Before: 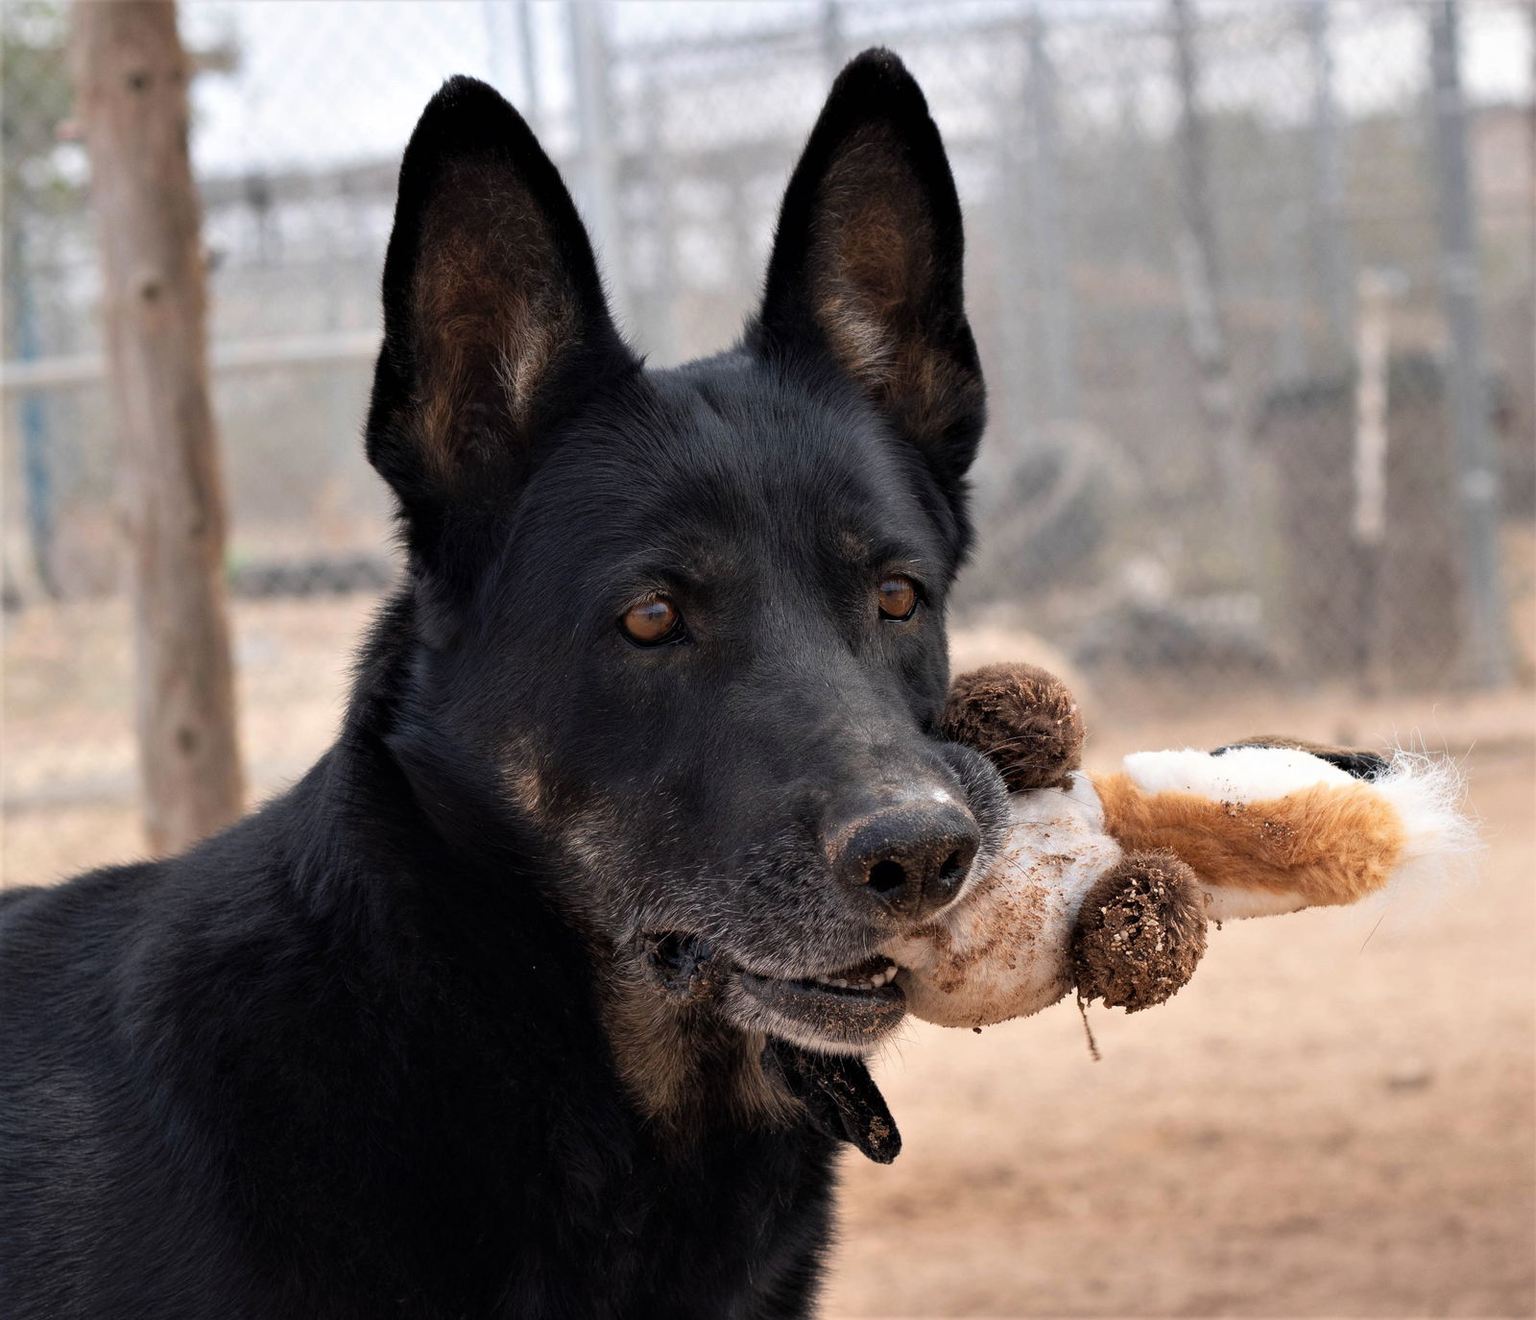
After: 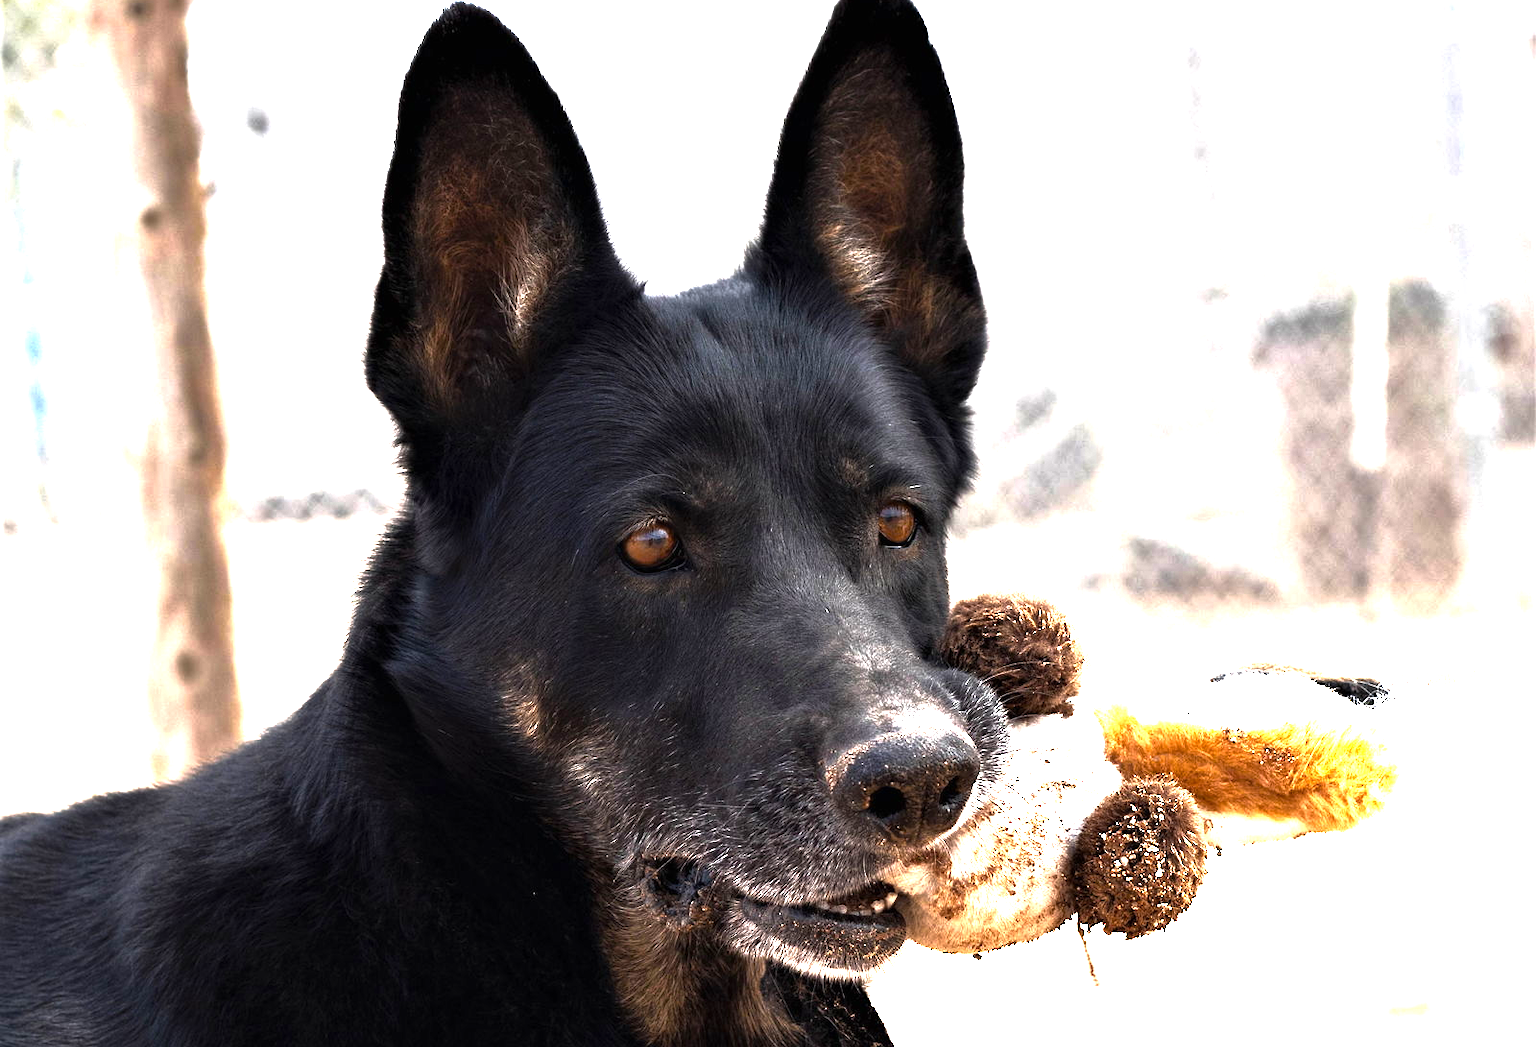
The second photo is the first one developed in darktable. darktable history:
exposure: black level correction 0, exposure 1.288 EV, compensate highlight preservation false
base curve: curves: ch0 [(0, 0) (0.595, 0.418) (1, 1)]
crop and rotate: top 5.654%, bottom 14.931%
color balance rgb: highlights gain › luminance 17.833%, perceptual saturation grading › global saturation 30.701%, perceptual brilliance grading › highlights 15.787%, perceptual brilliance grading › mid-tones 6.581%, perceptual brilliance grading › shadows -15.744%
